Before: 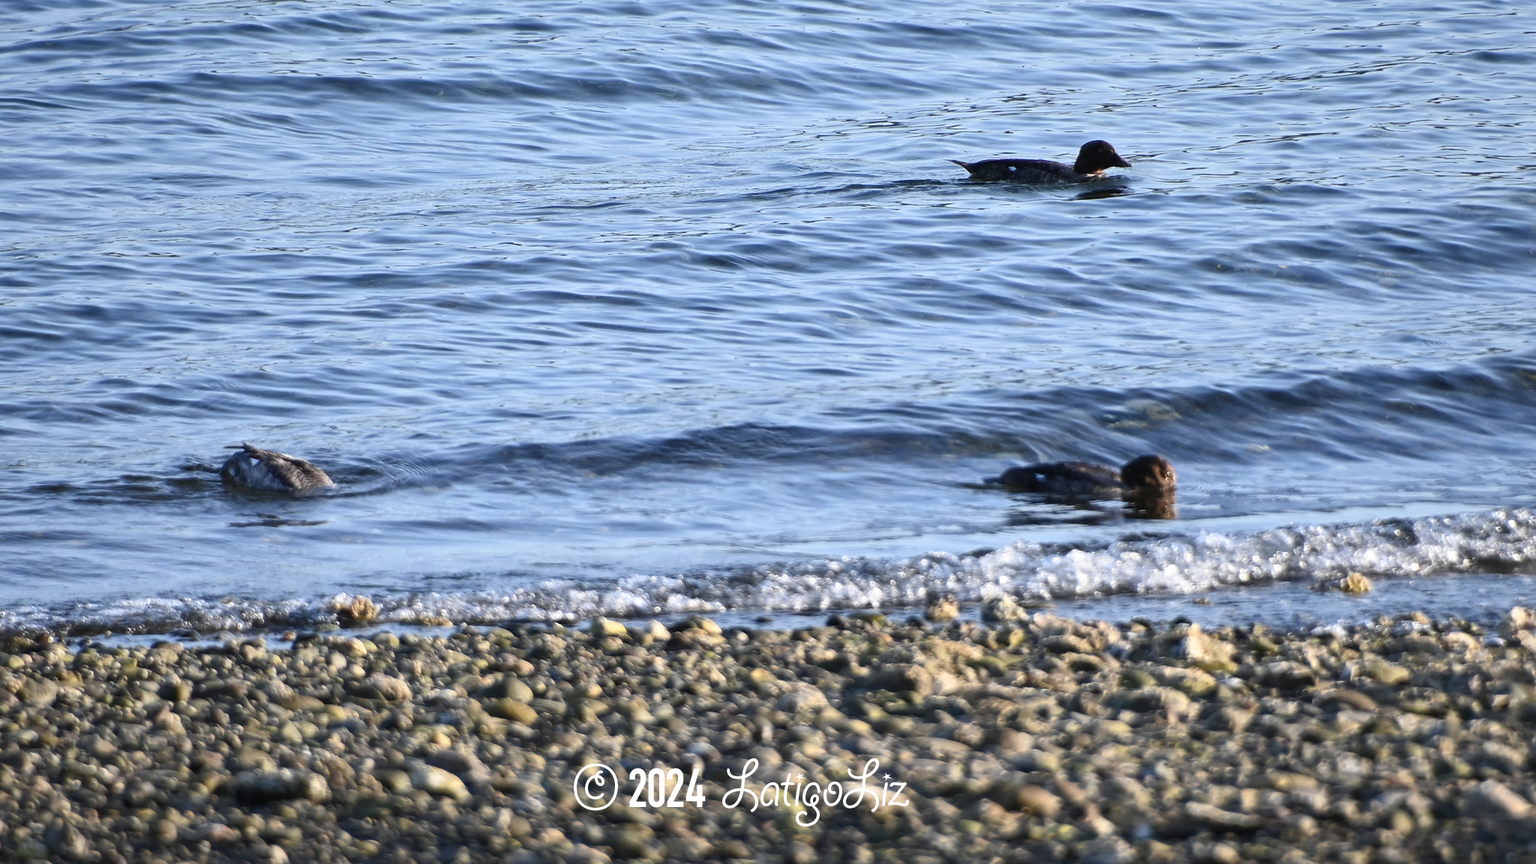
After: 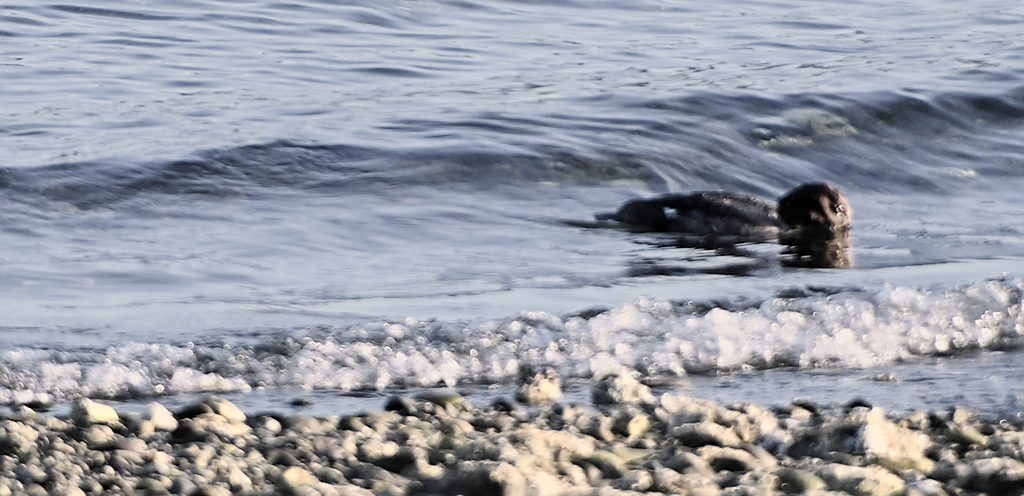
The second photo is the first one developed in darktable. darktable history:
color balance rgb: highlights gain › chroma 2.945%, highlights gain › hue 62.25°, perceptual saturation grading › global saturation 19.275%, global vibrance 0.448%
crop: left 35.053%, top 36.864%, right 14.916%, bottom 20.051%
color correction: highlights b* 0.005, saturation 0.975
exposure: black level correction -0.002, exposure 0.547 EV, compensate highlight preservation false
color zones: curves: ch0 [(0, 0.6) (0.129, 0.585) (0.193, 0.596) (0.429, 0.5) (0.571, 0.5) (0.714, 0.5) (0.857, 0.5) (1, 0.6)]; ch1 [(0, 0.453) (0.112, 0.245) (0.213, 0.252) (0.429, 0.233) (0.571, 0.231) (0.683, 0.242) (0.857, 0.296) (1, 0.453)]
filmic rgb: black relative exposure -5.1 EV, white relative exposure 3.98 EV, hardness 2.9, contrast 1.202, preserve chrominance max RGB, color science v6 (2022), contrast in shadows safe, contrast in highlights safe
sharpen: on, module defaults
